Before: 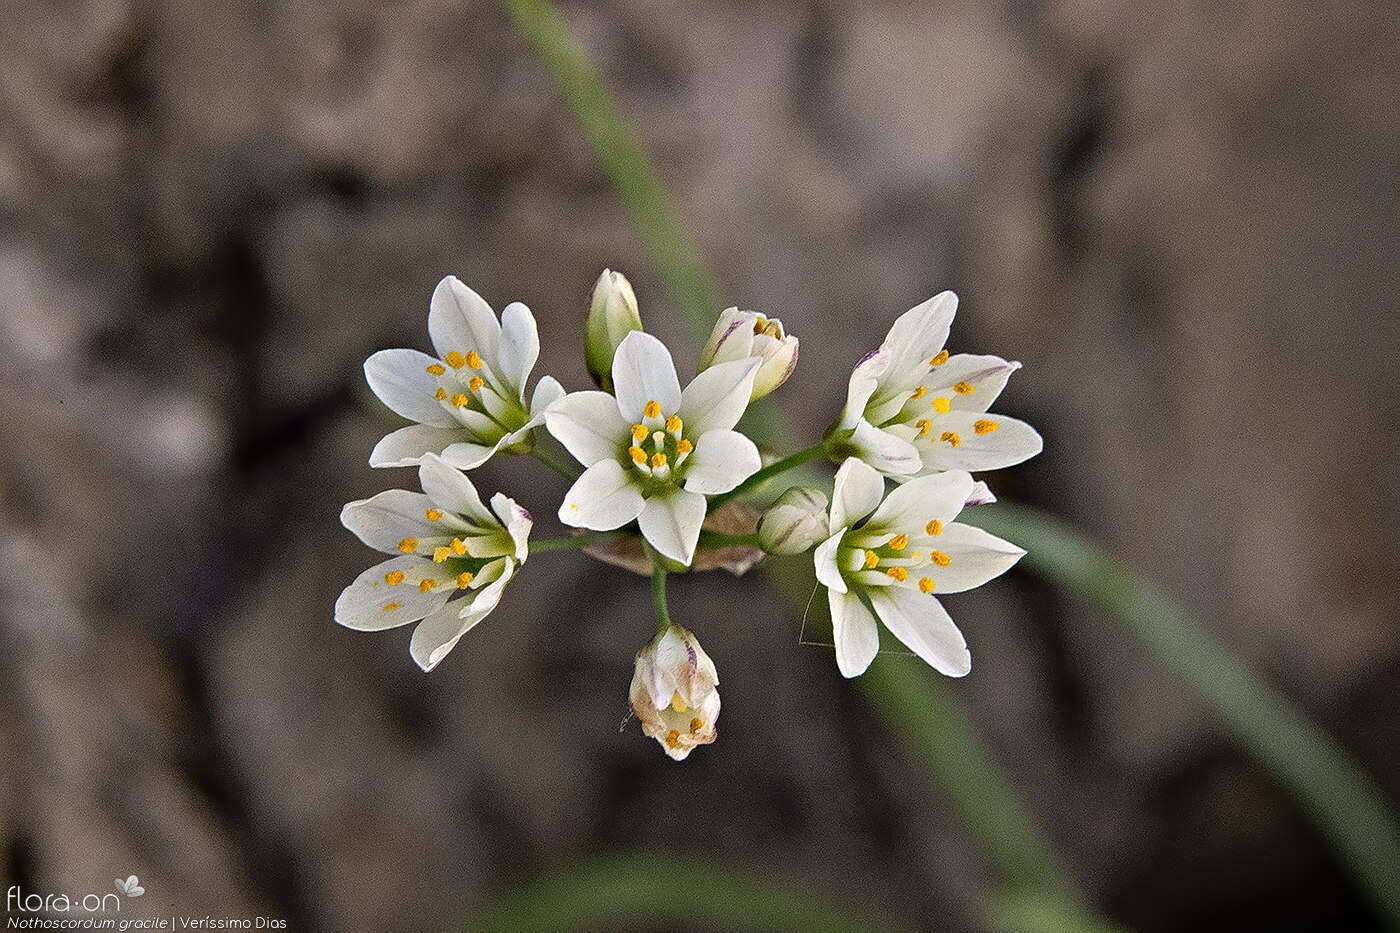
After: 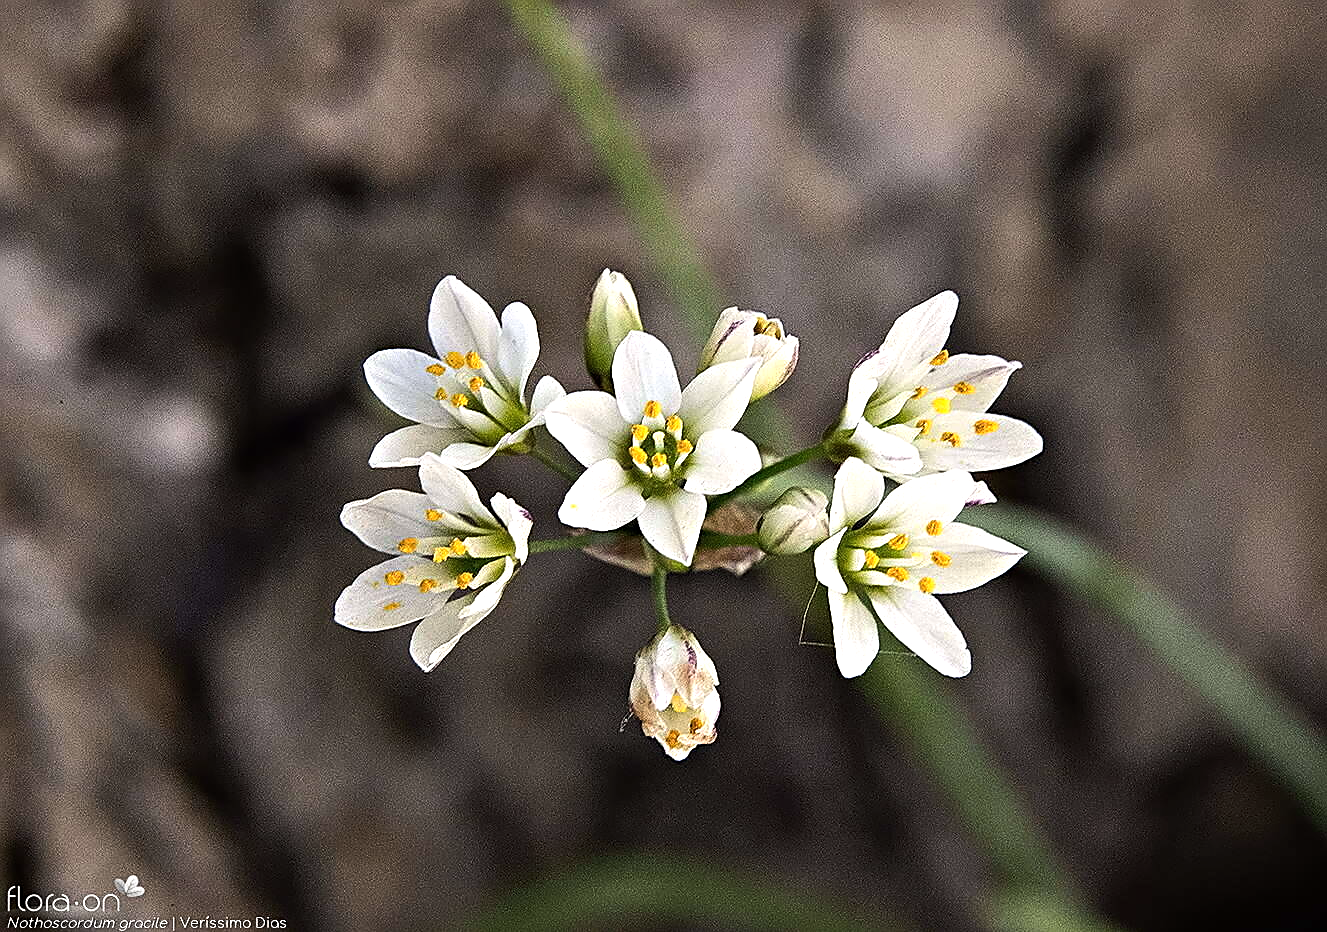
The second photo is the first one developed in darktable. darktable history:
crop and rotate: right 5.167%
tone equalizer: -8 EV -0.75 EV, -7 EV -0.7 EV, -6 EV -0.6 EV, -5 EV -0.4 EV, -3 EV 0.4 EV, -2 EV 0.6 EV, -1 EV 0.7 EV, +0 EV 0.75 EV, edges refinement/feathering 500, mask exposure compensation -1.57 EV, preserve details no
sharpen: on, module defaults
